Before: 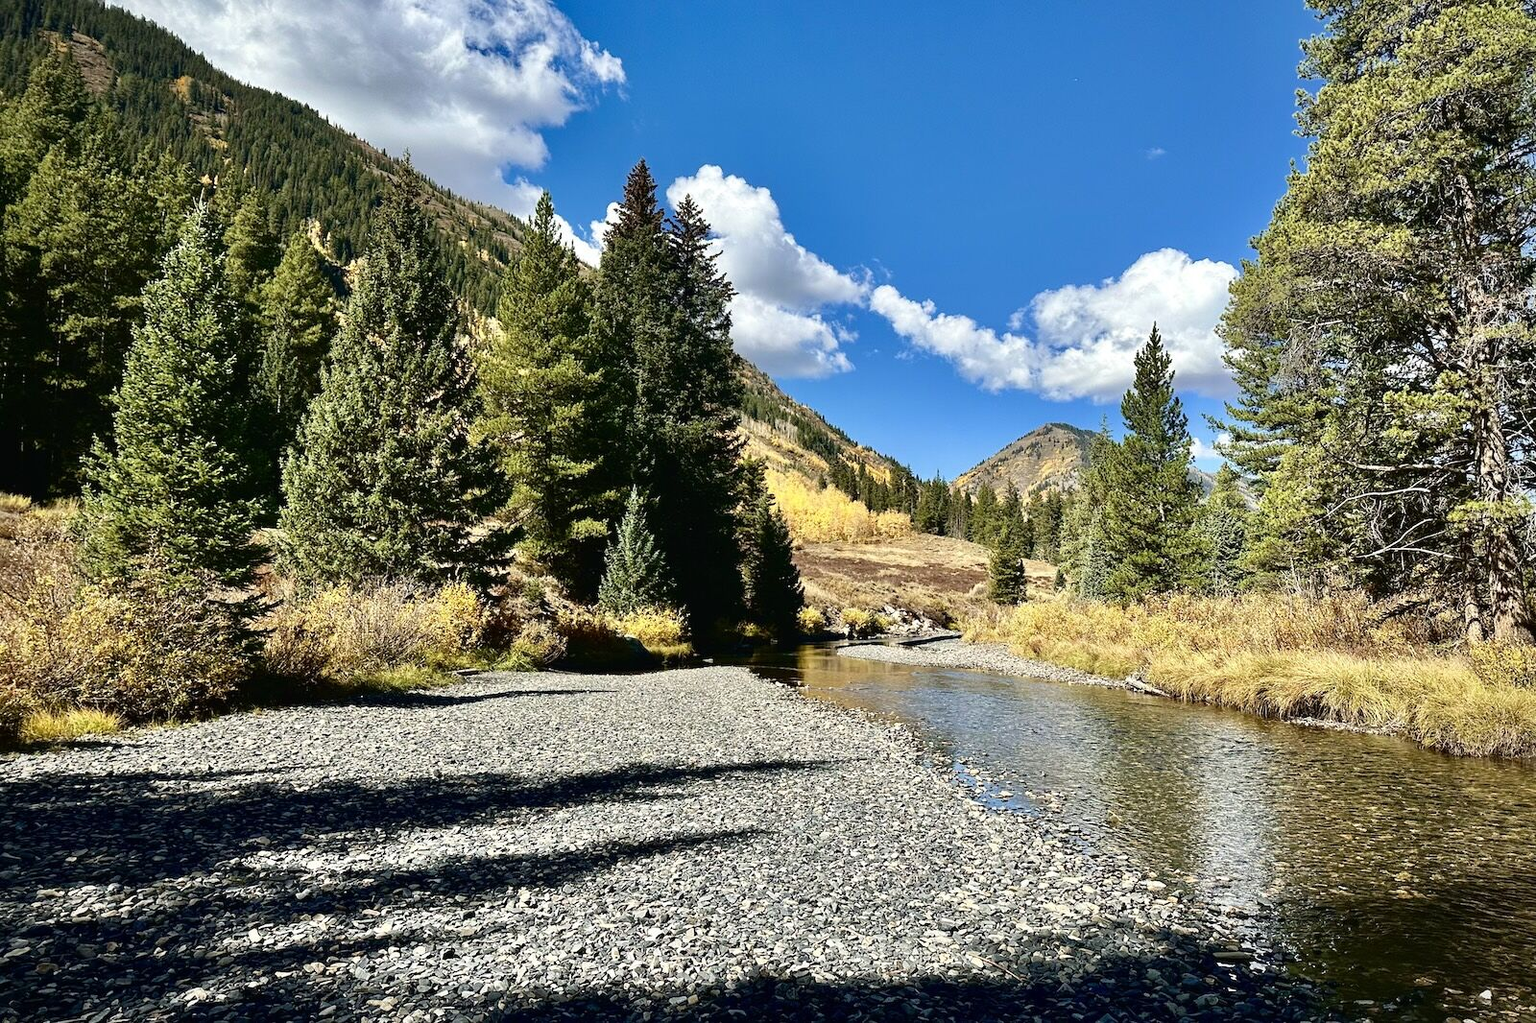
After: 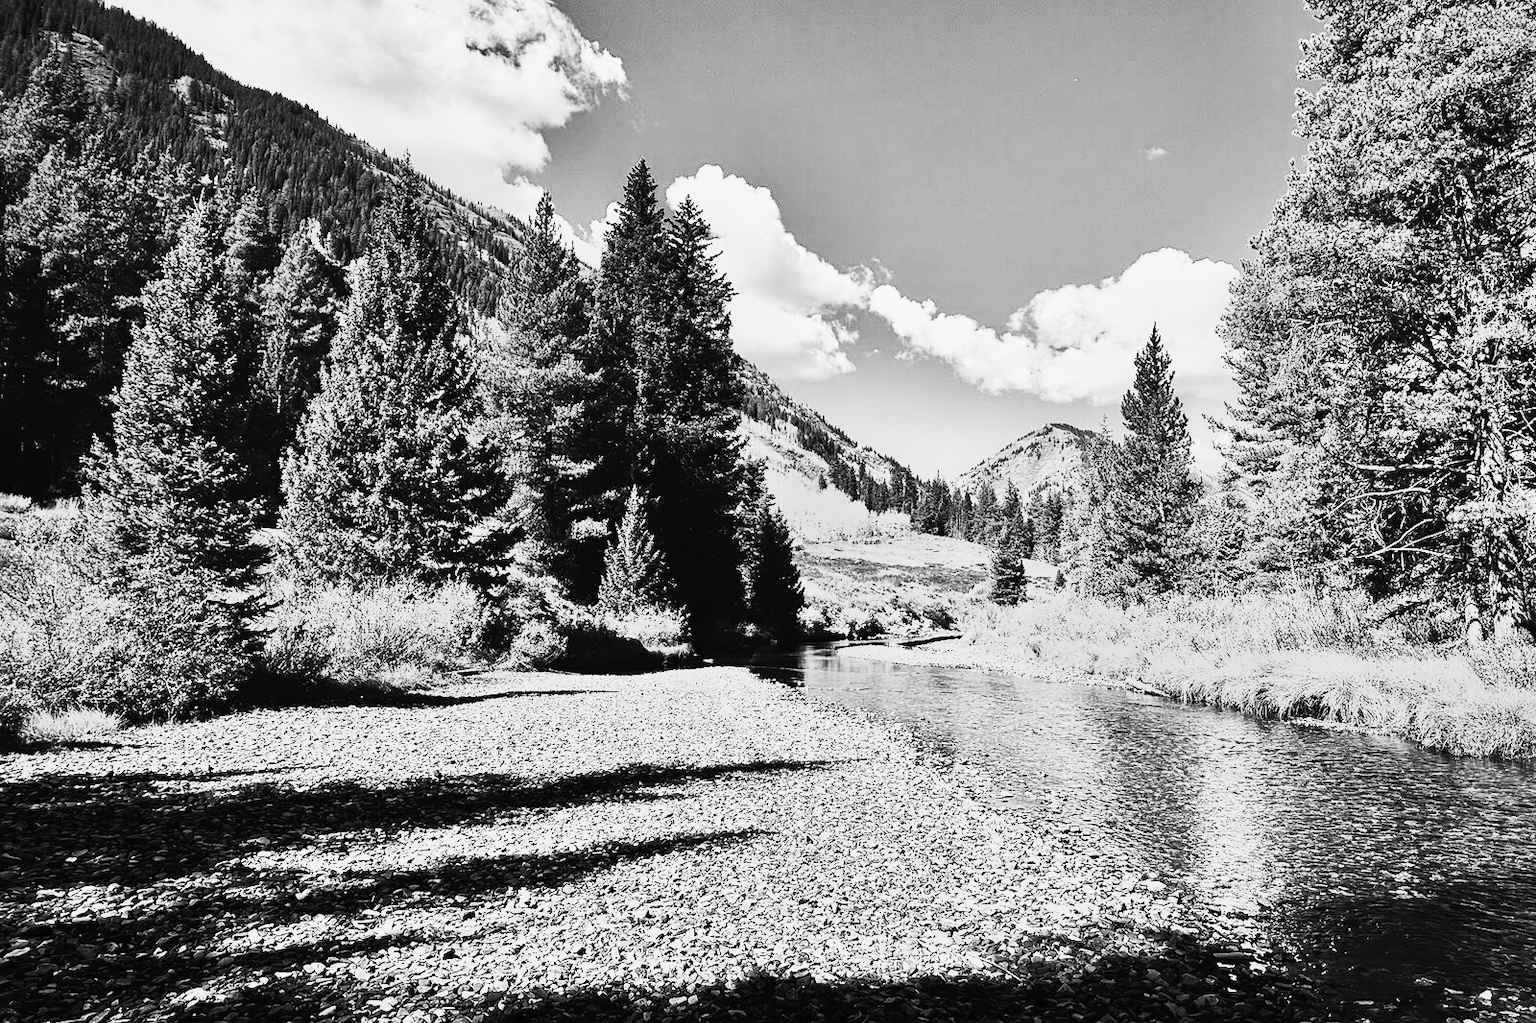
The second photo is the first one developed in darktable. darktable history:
contrast brightness saturation: contrast 0.62, brightness 0.34, saturation 0.14
monochrome: a 14.95, b -89.96
tone equalizer: on, module defaults
